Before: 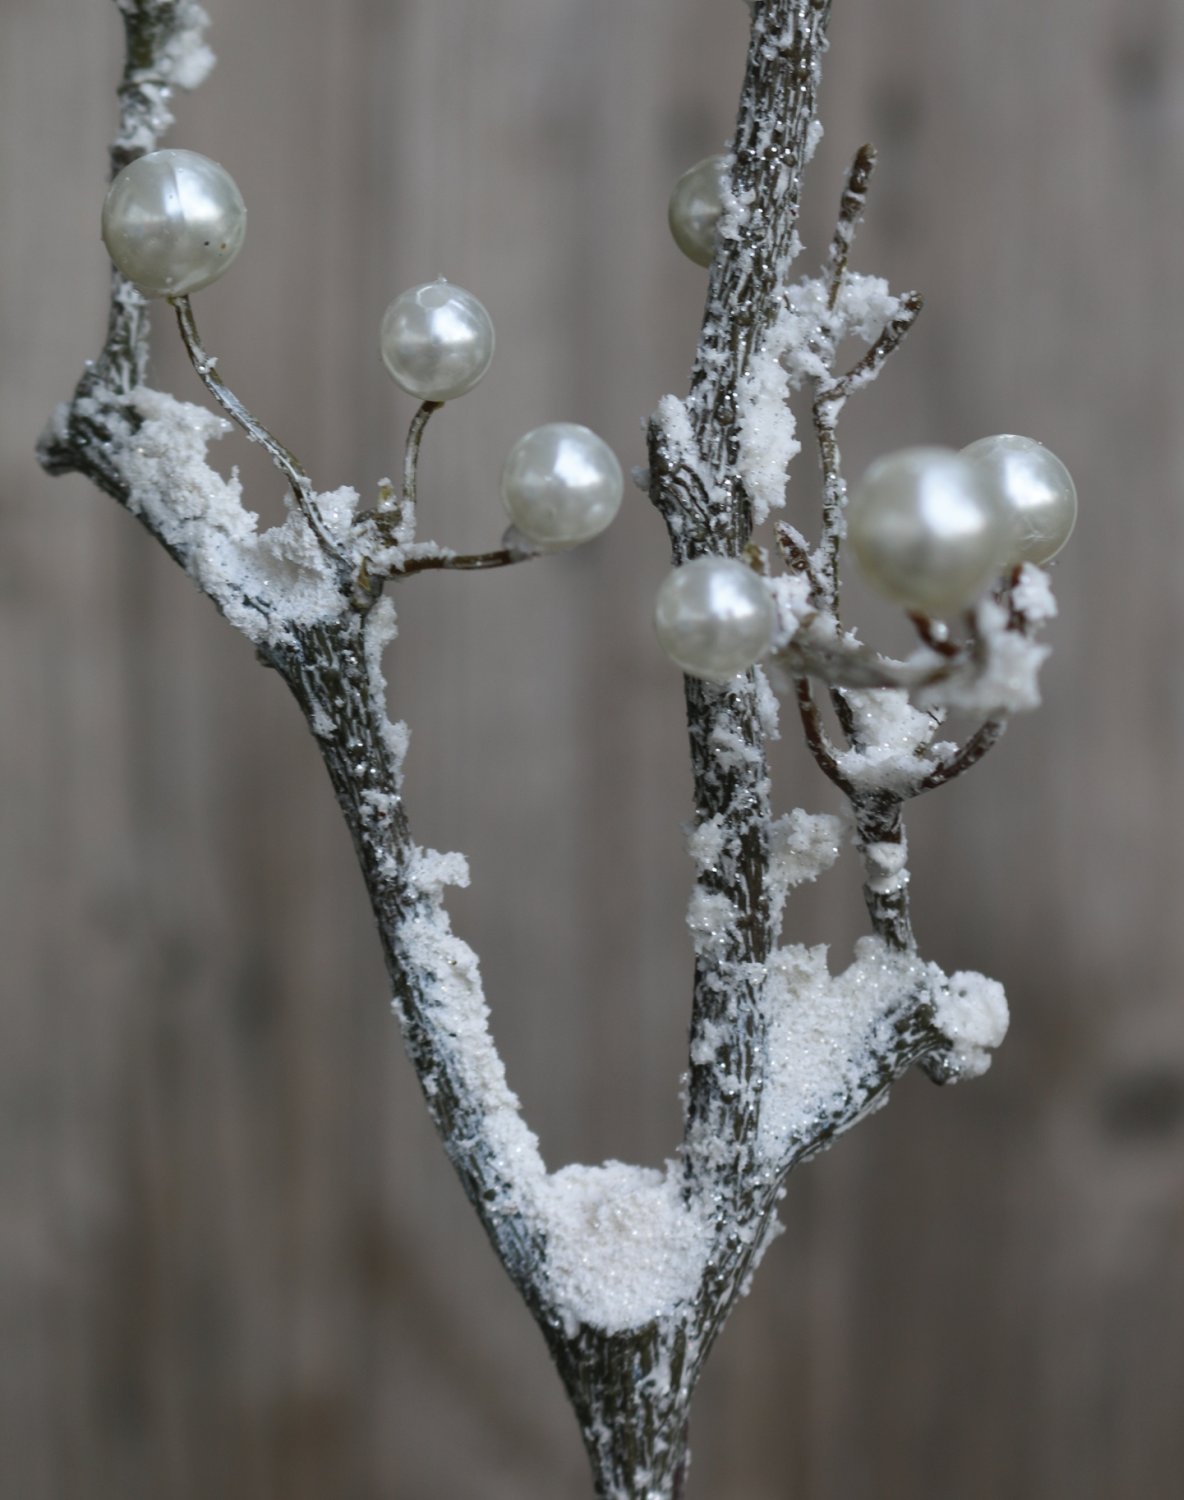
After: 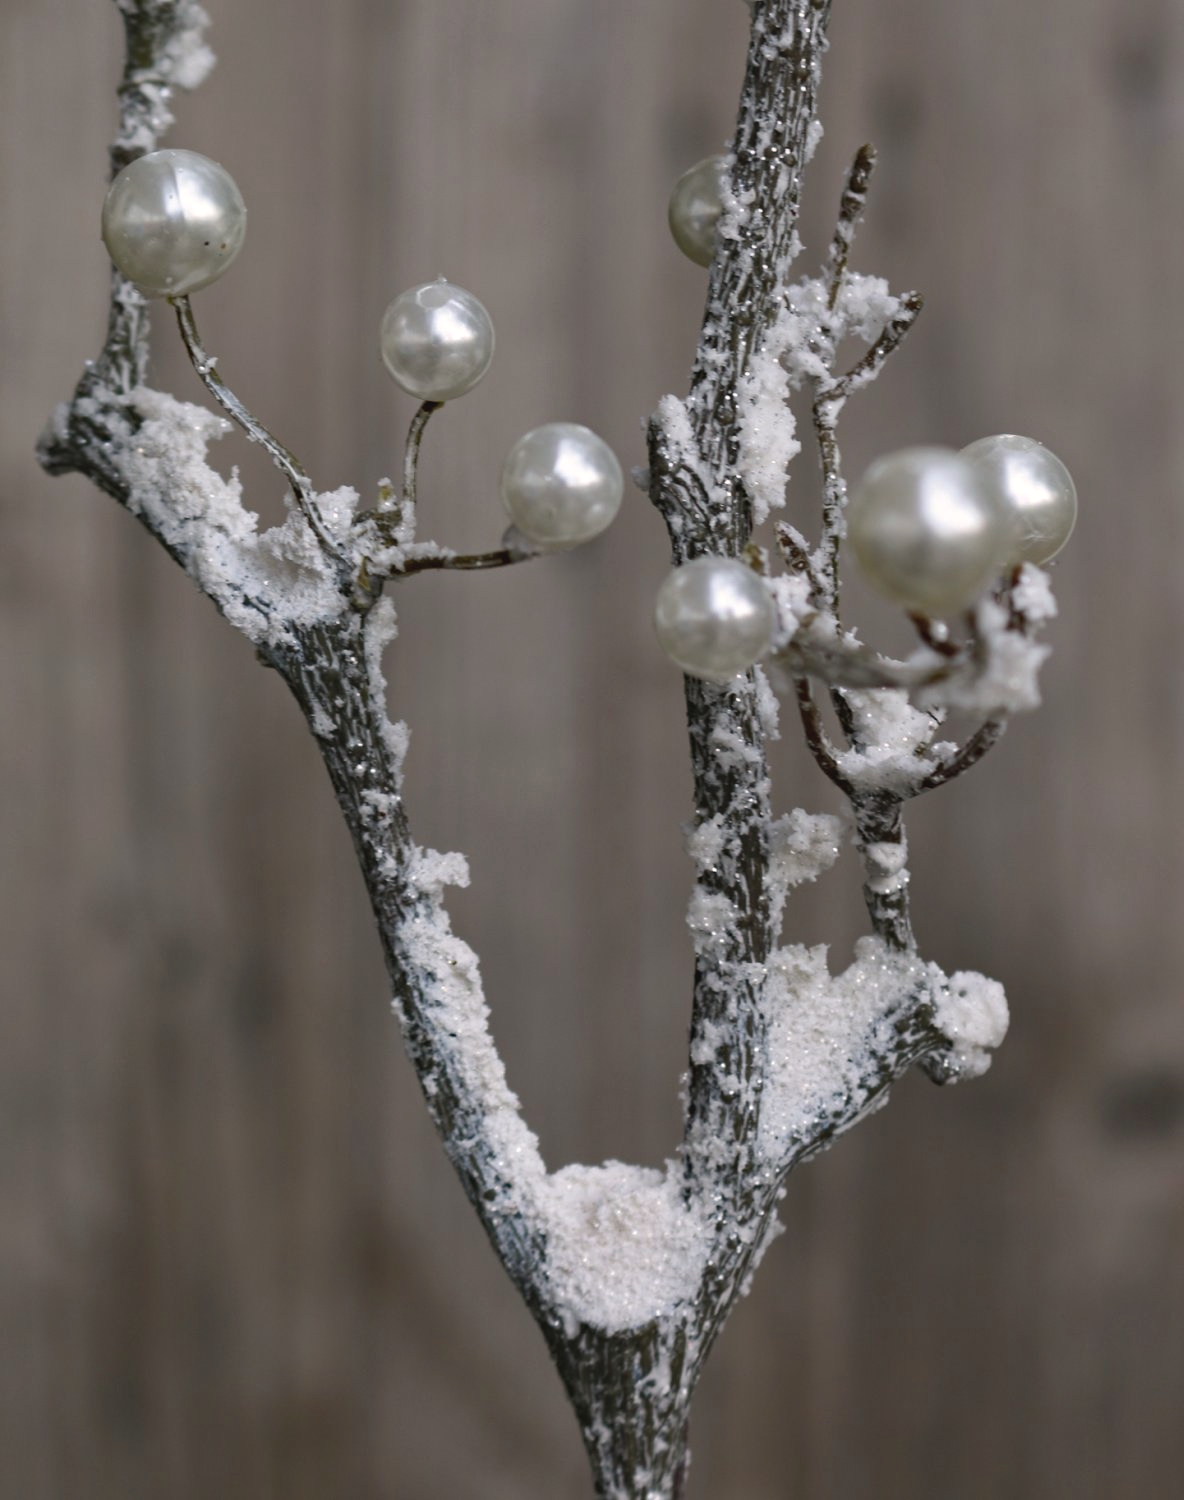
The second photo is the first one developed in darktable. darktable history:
color correction: highlights a* 5.54, highlights b* 5.16, saturation 0.675
shadows and highlights: radius 127.7, shadows 21.05, highlights -21.18, low approximation 0.01
color balance rgb: global offset › luminance 0.485%, linear chroma grading › global chroma 8.712%, perceptual saturation grading › global saturation 1.188%, perceptual saturation grading › highlights -2.983%, perceptual saturation grading › mid-tones 3.805%, perceptual saturation grading › shadows 8.899%, global vibrance 30.413%
haze removal: compatibility mode true, adaptive false
tone equalizer: on, module defaults
